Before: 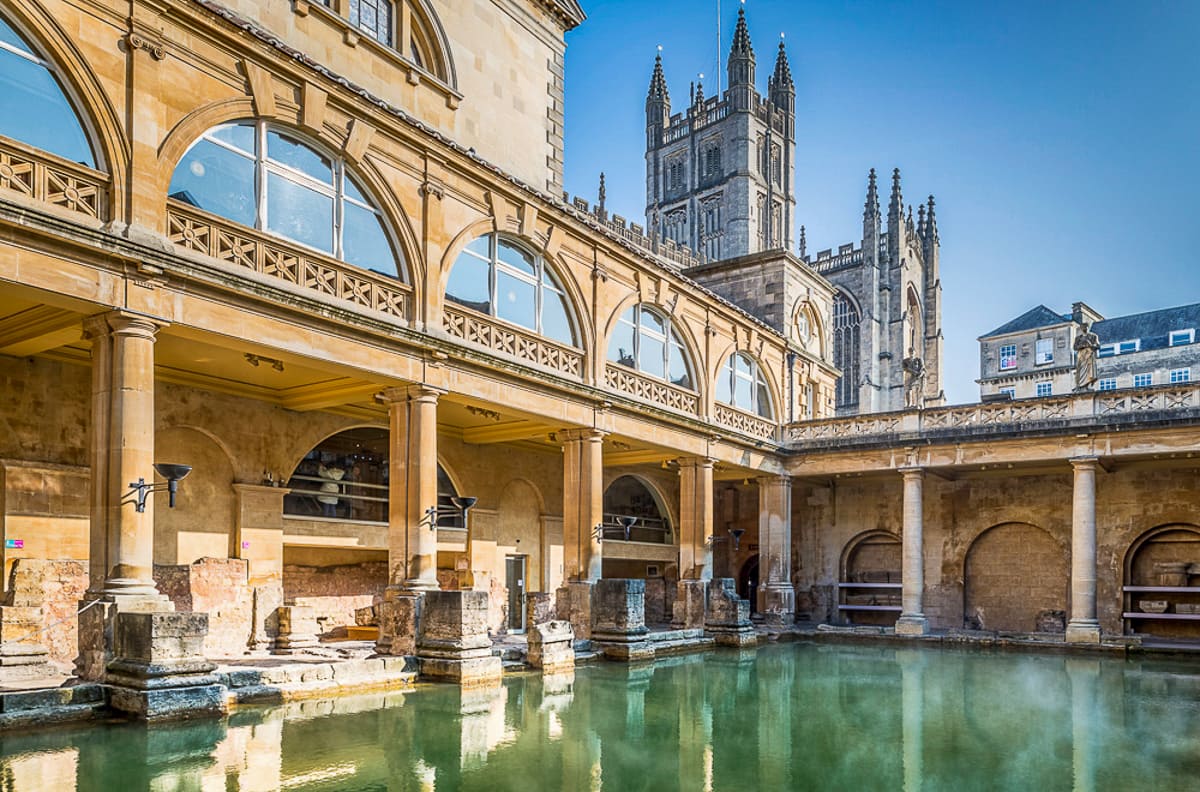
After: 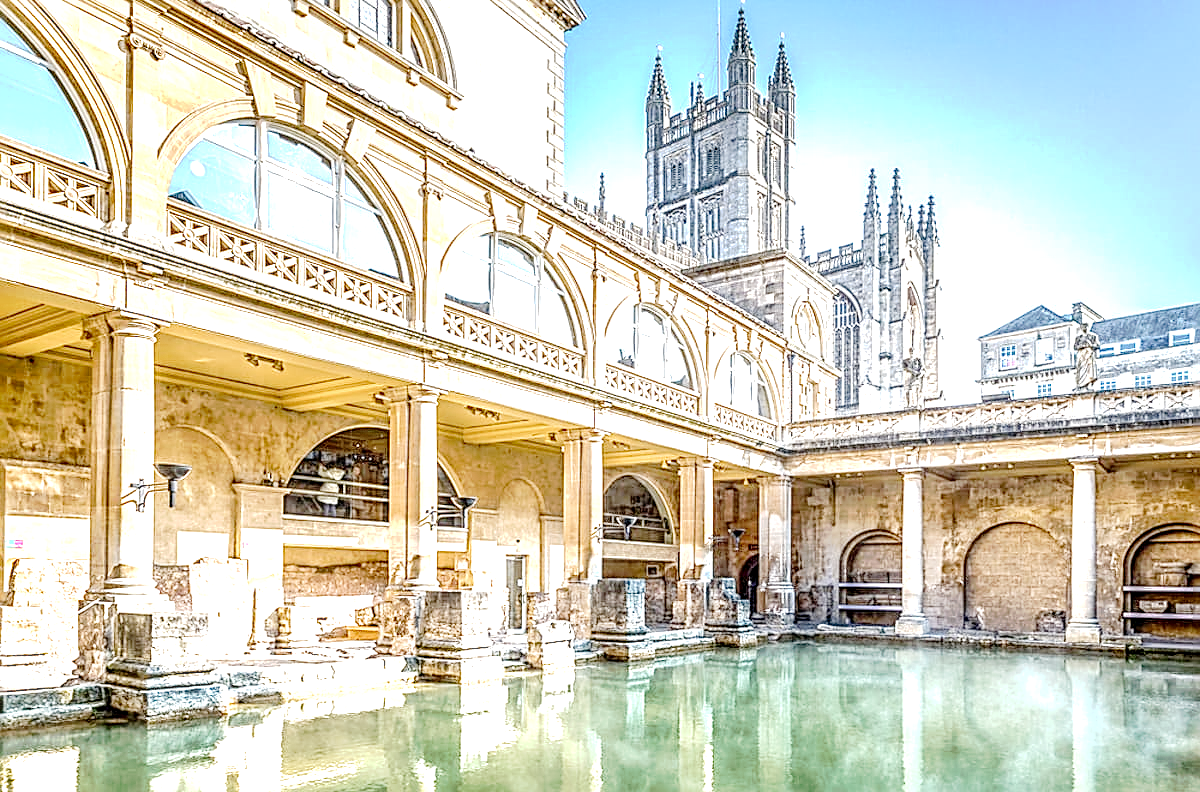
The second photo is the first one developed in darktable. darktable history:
local contrast: highlights 19%, detail 186%
sharpen: radius 2.543, amount 0.636
contrast equalizer: octaves 7, y [[0.6 ×6], [0.55 ×6], [0 ×6], [0 ×6], [0 ×6]], mix -0.3
tone curve: curves: ch0 [(0, 0) (0.003, 0.021) (0.011, 0.033) (0.025, 0.059) (0.044, 0.097) (0.069, 0.141) (0.1, 0.186) (0.136, 0.237) (0.177, 0.298) (0.224, 0.378) (0.277, 0.47) (0.335, 0.542) (0.399, 0.605) (0.468, 0.678) (0.543, 0.724) (0.623, 0.787) (0.709, 0.829) (0.801, 0.875) (0.898, 0.912) (1, 1)], preserve colors none
exposure: black level correction 0, exposure 1.379 EV, compensate exposure bias true, compensate highlight preservation false
